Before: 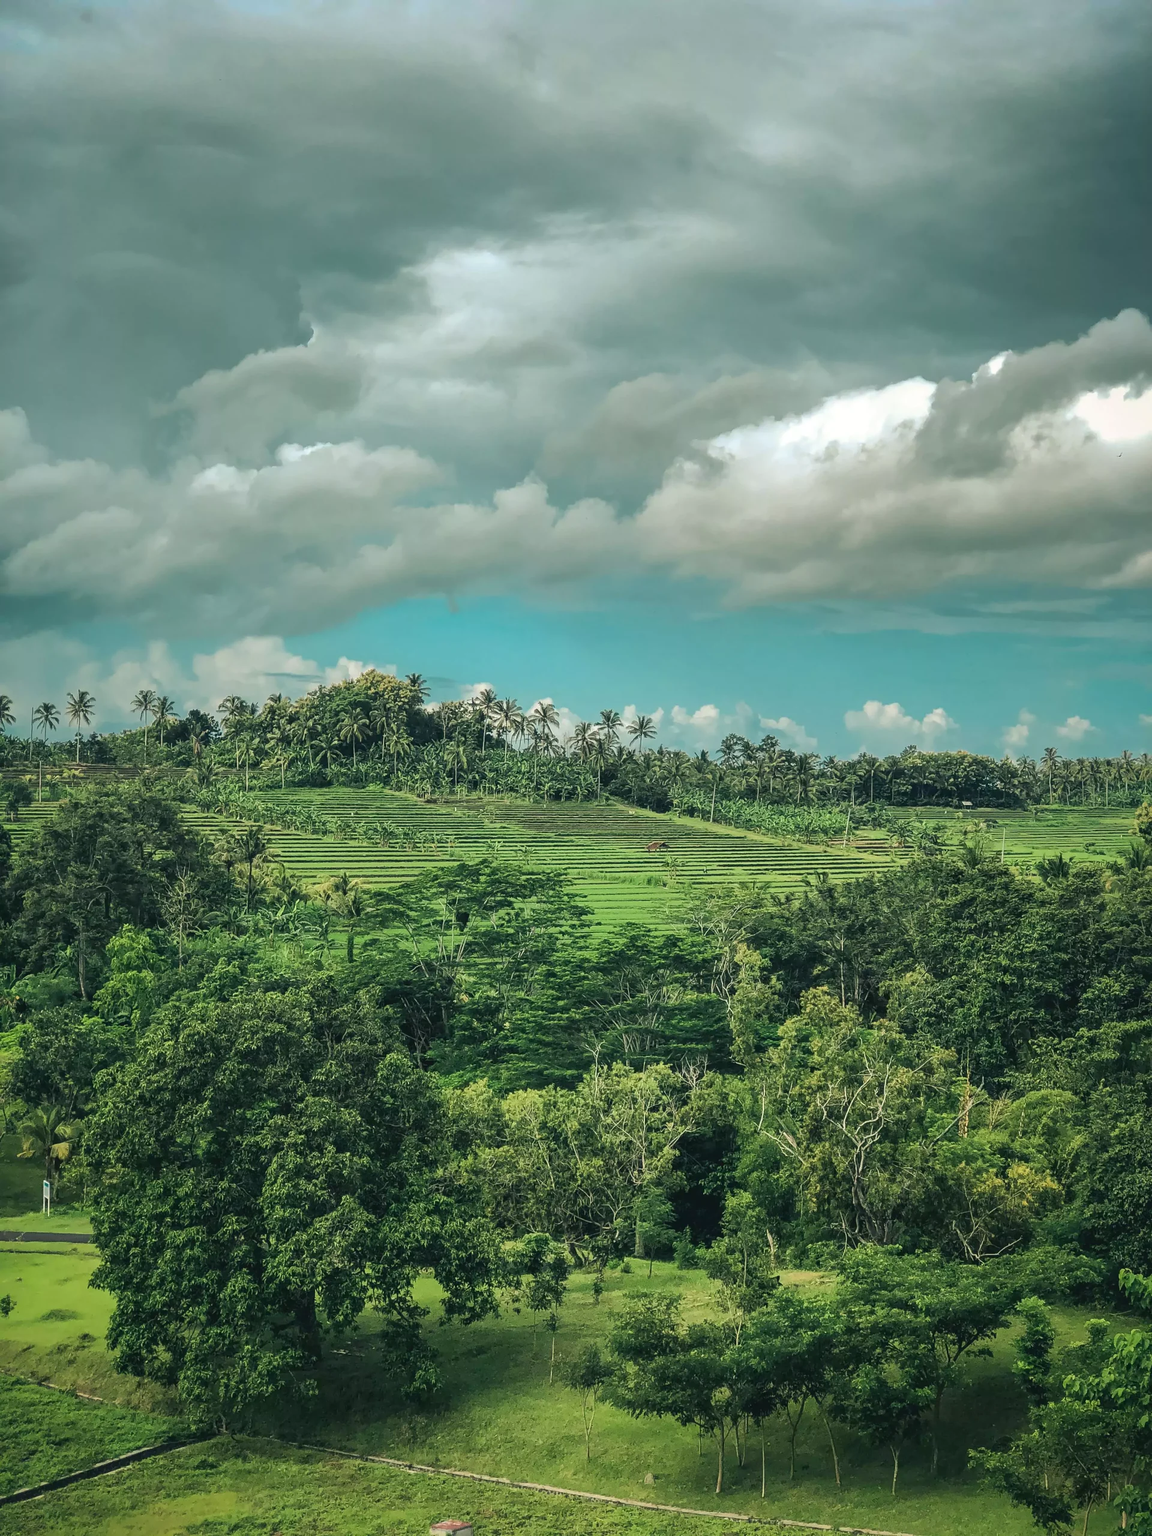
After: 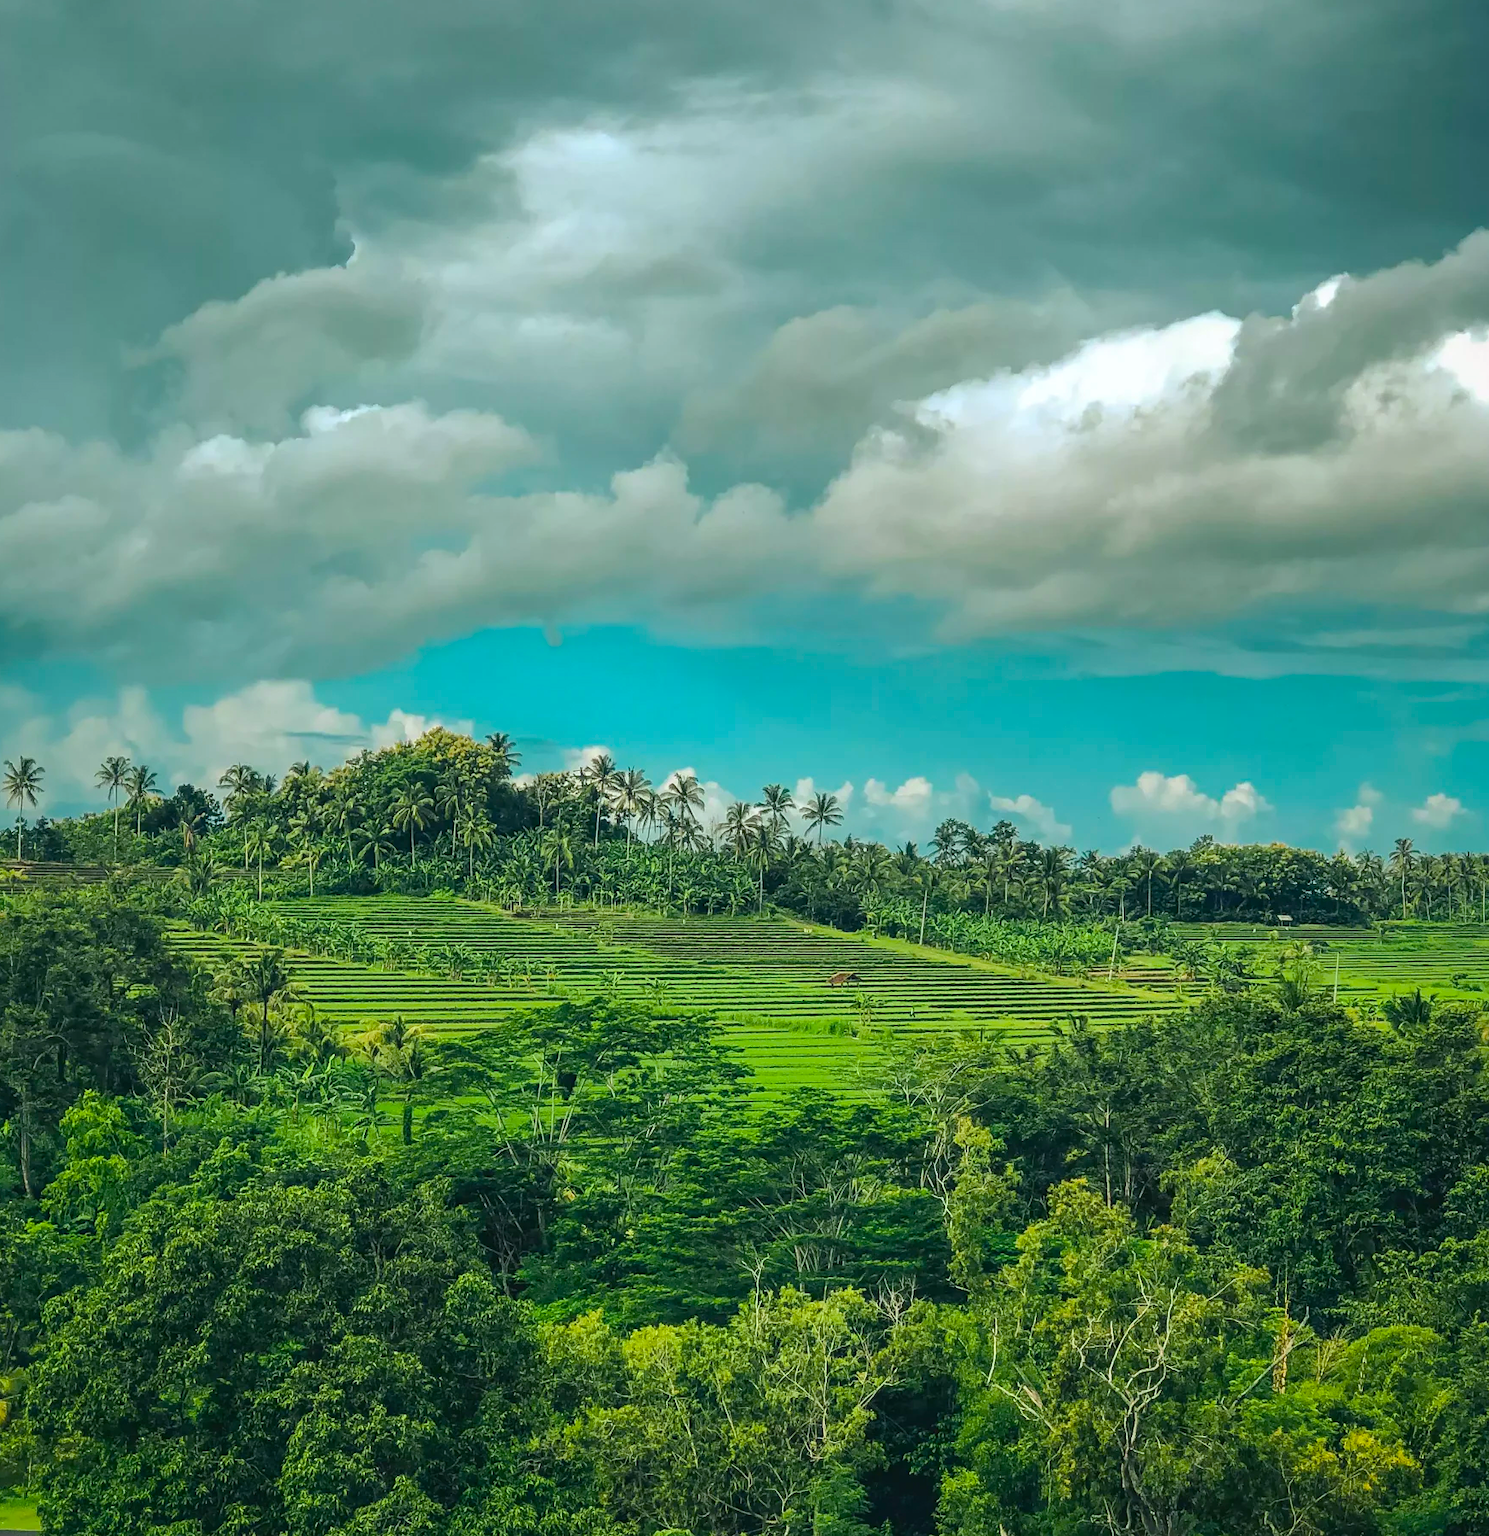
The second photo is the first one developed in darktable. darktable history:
color balance rgb: linear chroma grading › global chroma 15%, perceptual saturation grading › global saturation 30%
crop: left 5.596%, top 10.314%, right 3.534%, bottom 19.395%
white balance: red 0.982, blue 1.018
